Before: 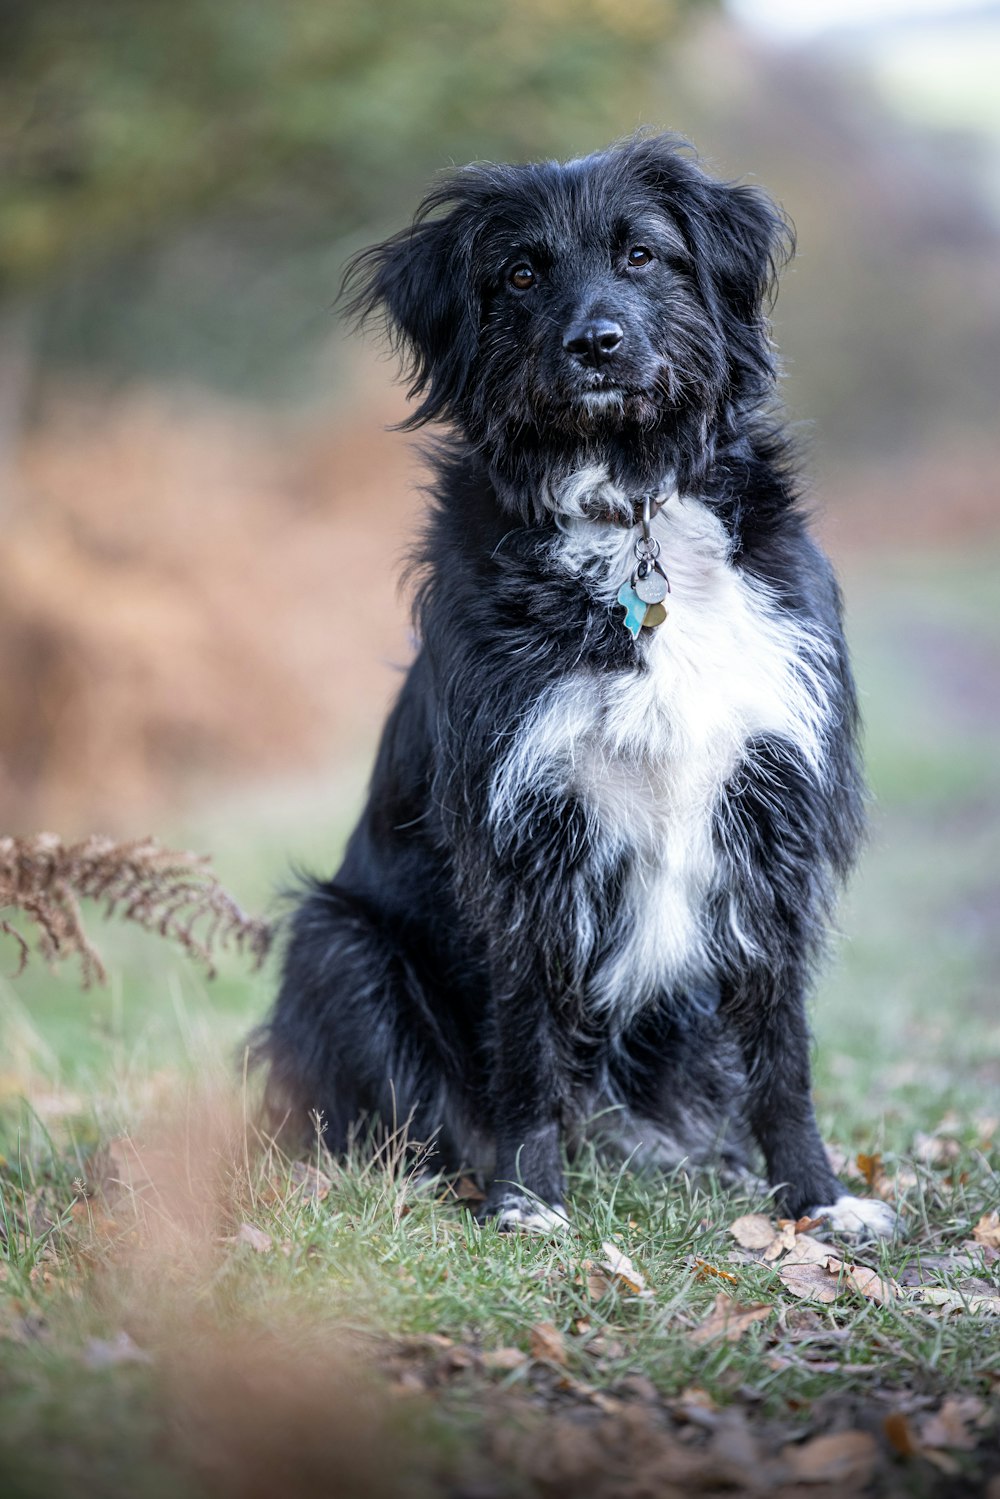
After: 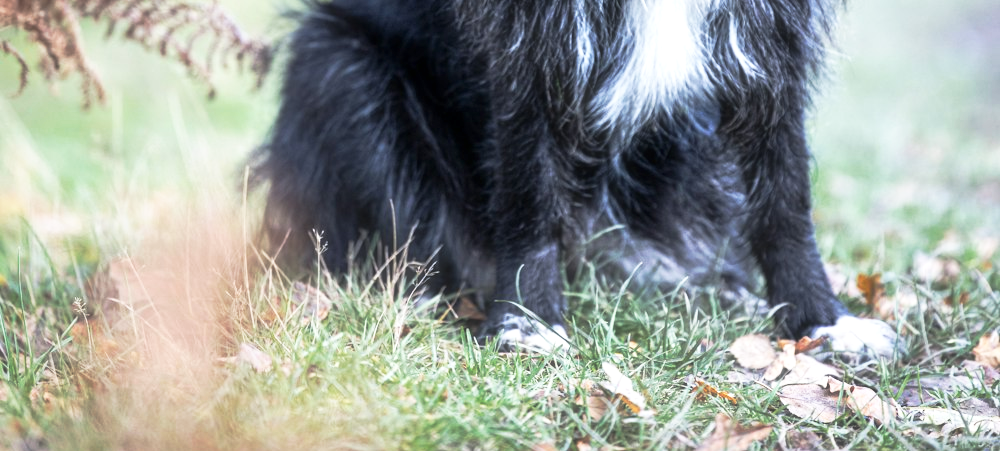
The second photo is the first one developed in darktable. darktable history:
base curve: curves: ch0 [(0, 0) (0.257, 0.25) (0.482, 0.586) (0.757, 0.871) (1, 1)], preserve colors none
exposure: exposure 0.458 EV, compensate highlight preservation false
haze removal: strength -0.112, compatibility mode true, adaptive false
crop and rotate: top 58.733%, bottom 11.125%
